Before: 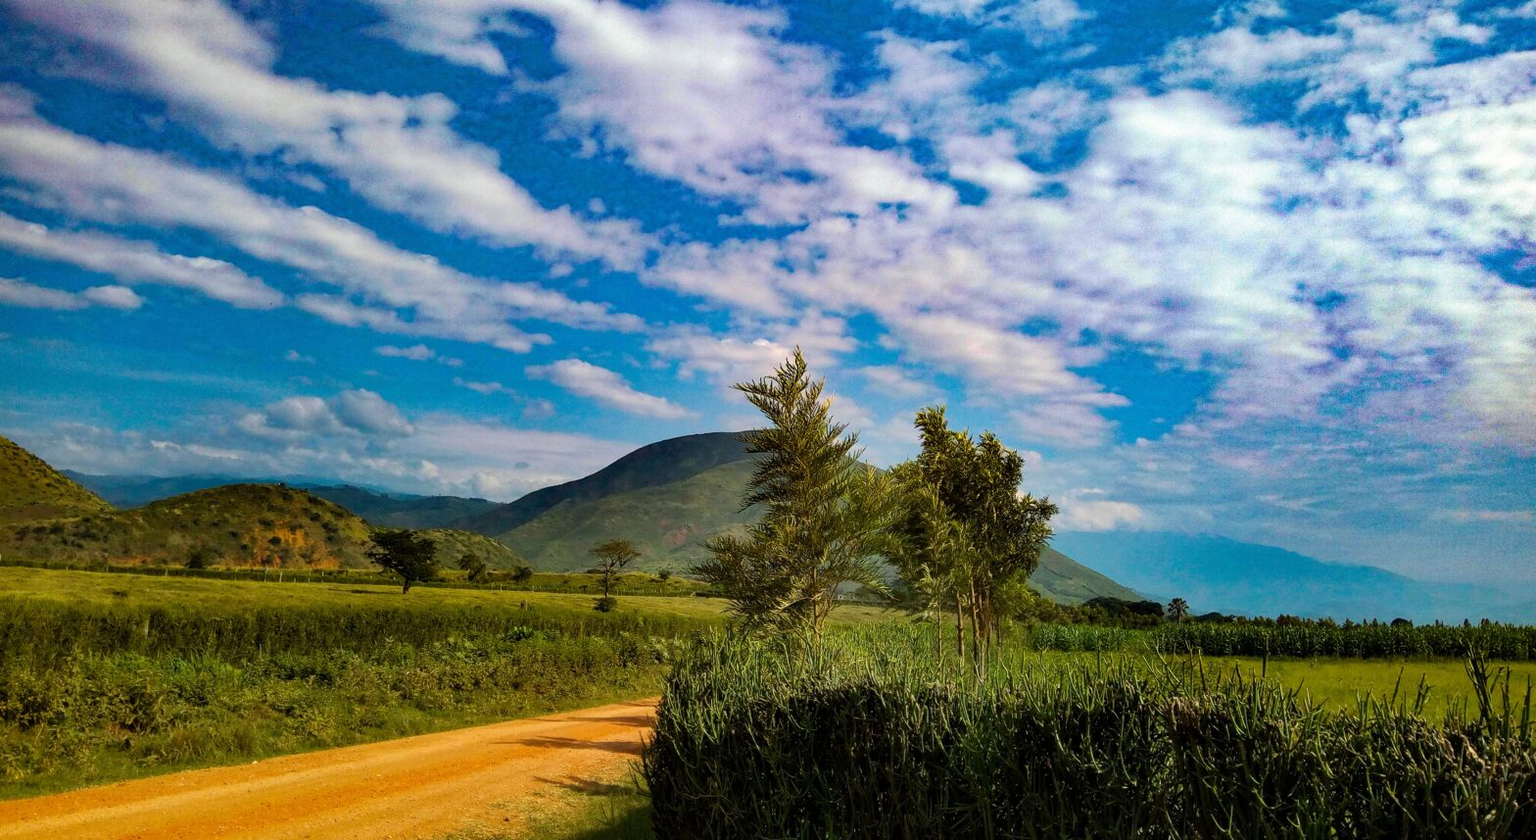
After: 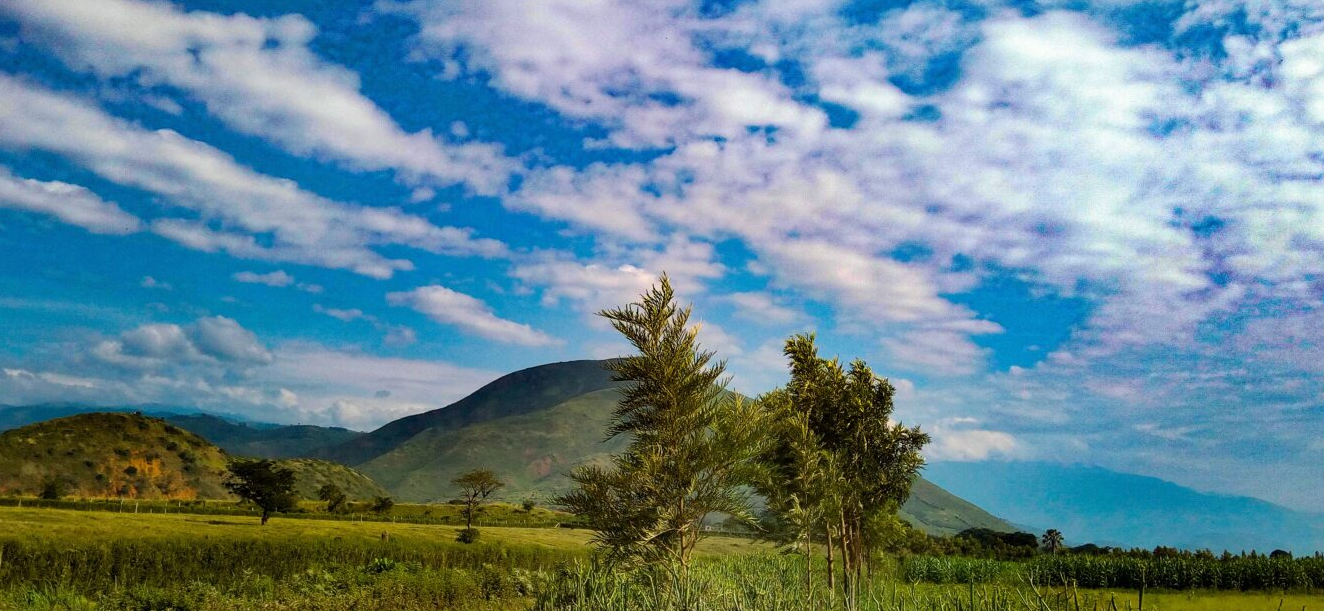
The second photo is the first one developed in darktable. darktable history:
crop and rotate: left 9.627%, top 9.515%, right 5.933%, bottom 19.157%
